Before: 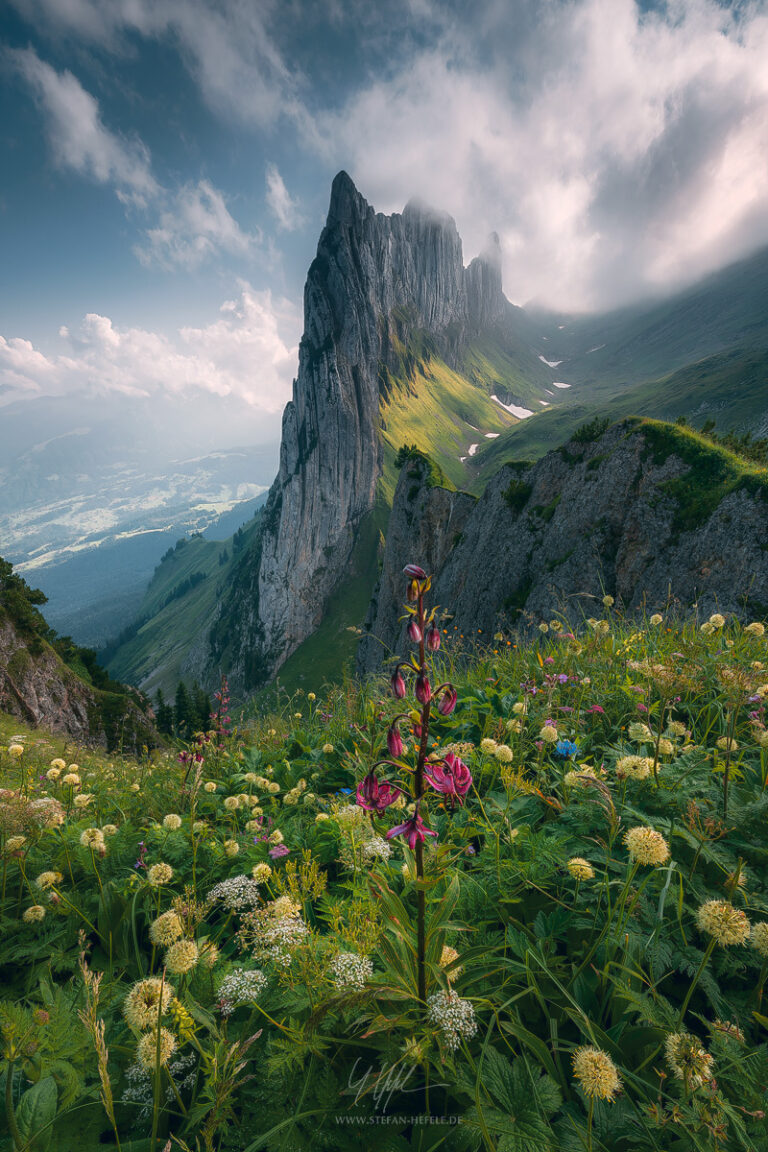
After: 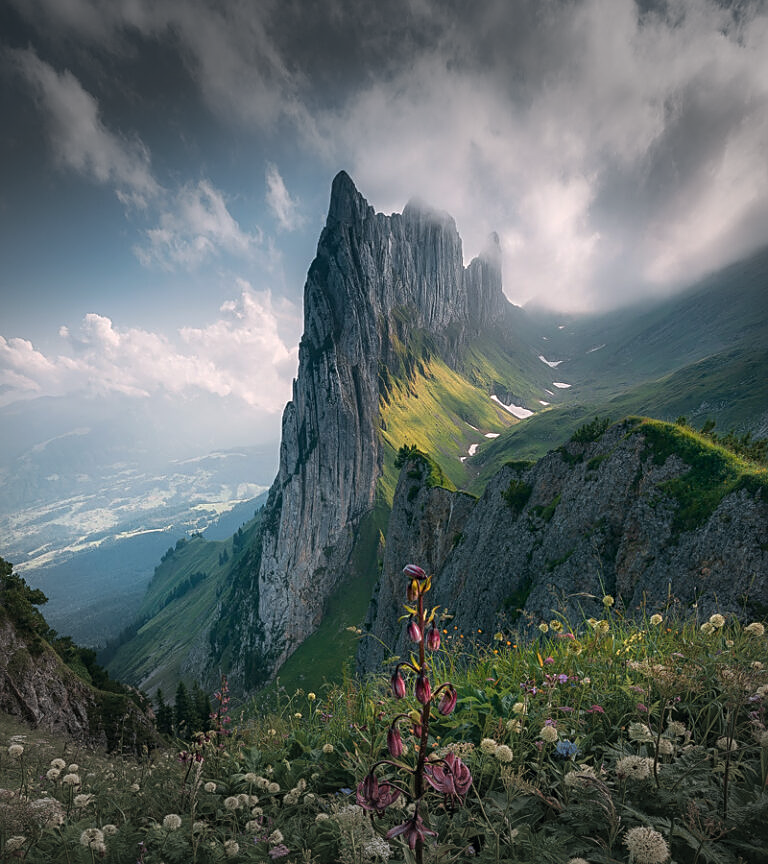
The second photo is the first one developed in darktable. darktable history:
crop: bottom 24.988%
vignetting: fall-off start 79.43%, saturation -0.649, width/height ratio 1.327, unbound false
sharpen: on, module defaults
